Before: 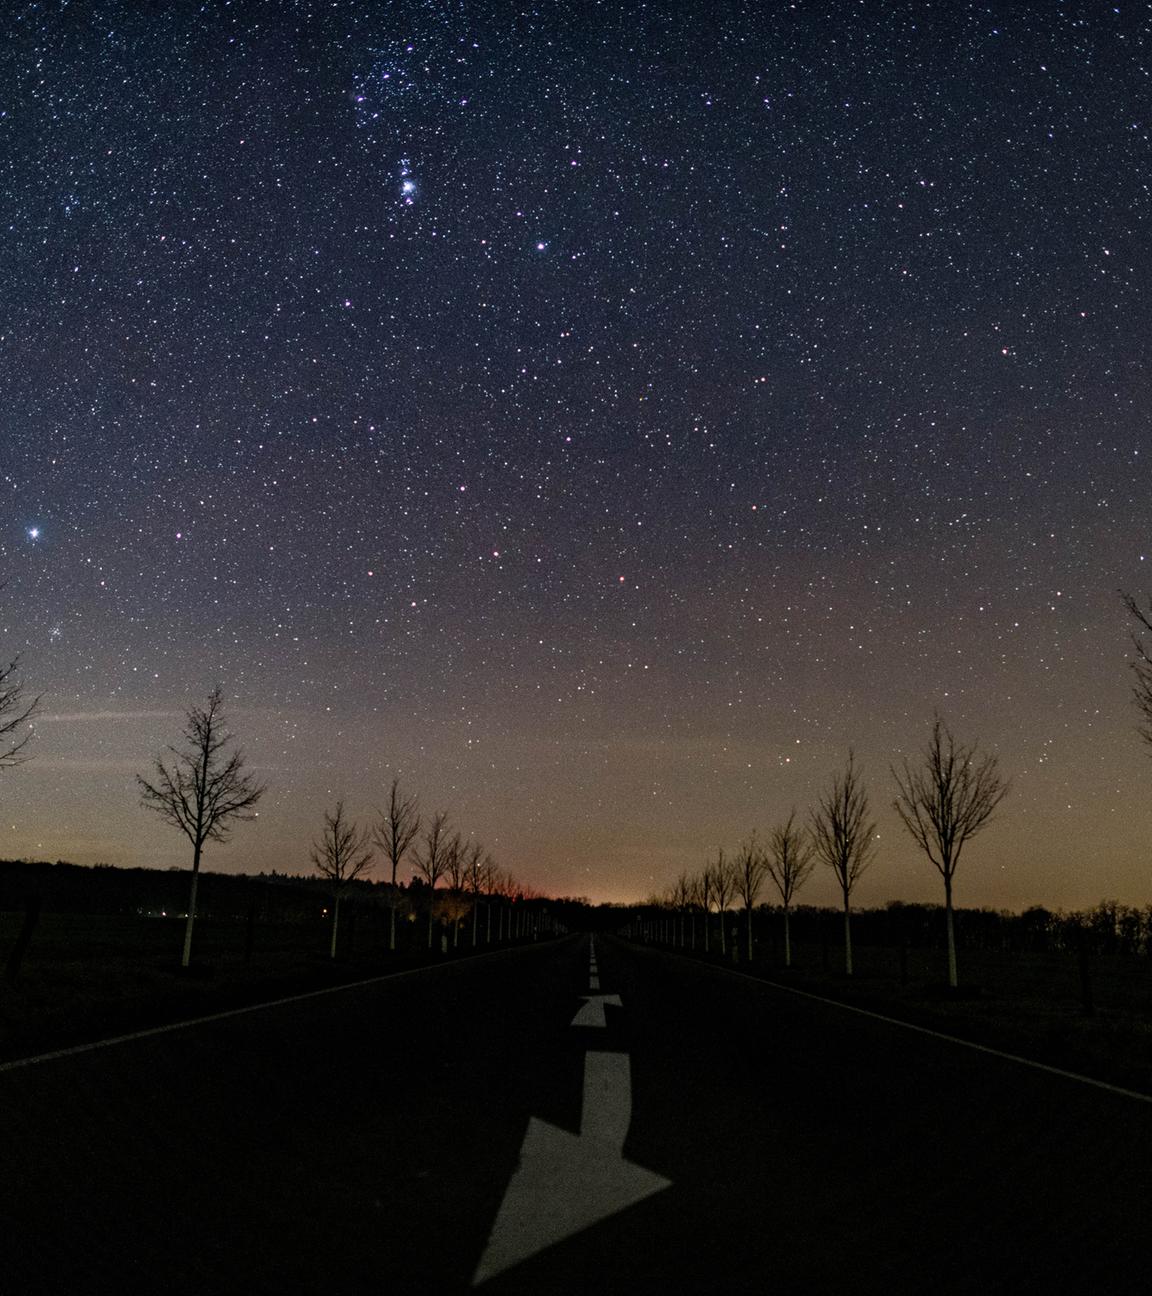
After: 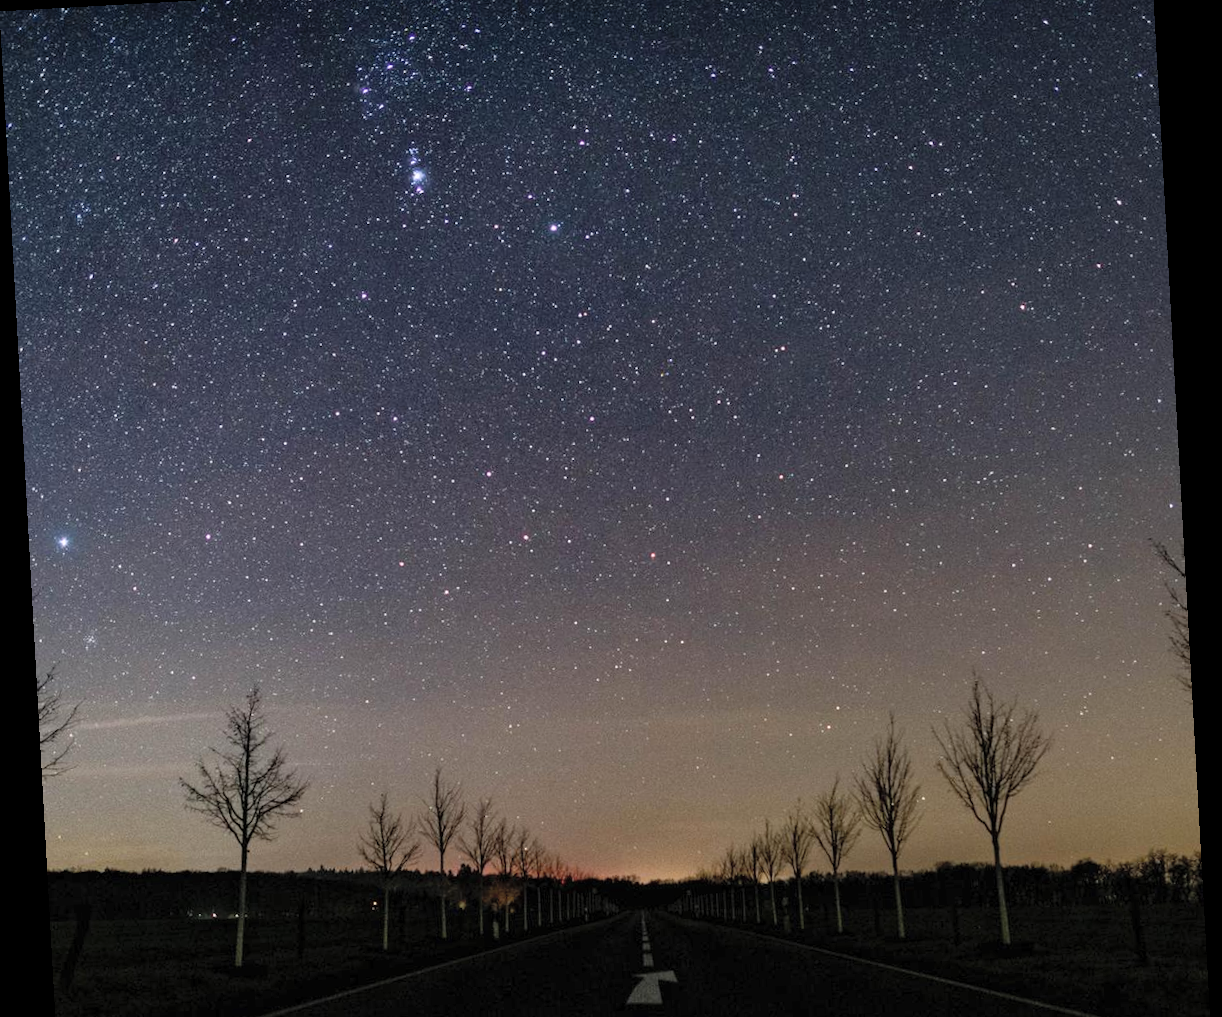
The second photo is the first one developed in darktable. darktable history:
contrast brightness saturation: brightness 0.15
crop: top 3.857%, bottom 21.132%
rotate and perspective: rotation -3.18°, automatic cropping off
